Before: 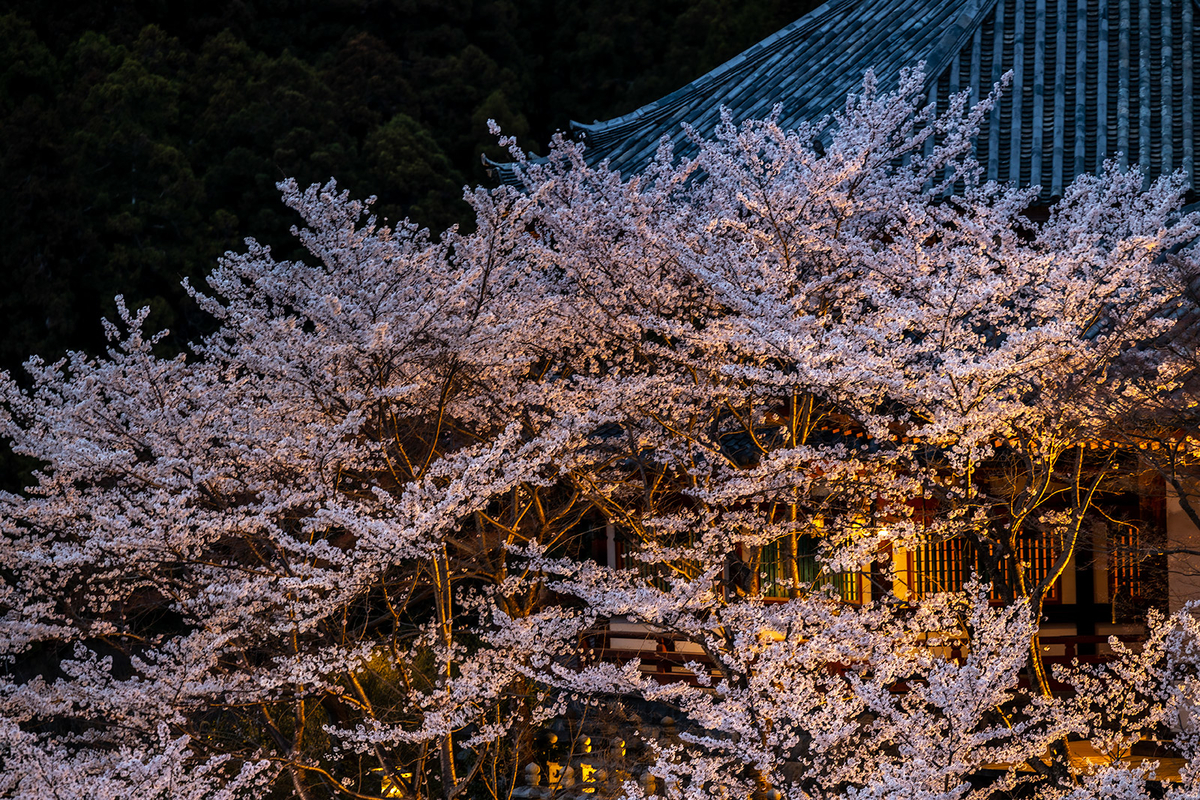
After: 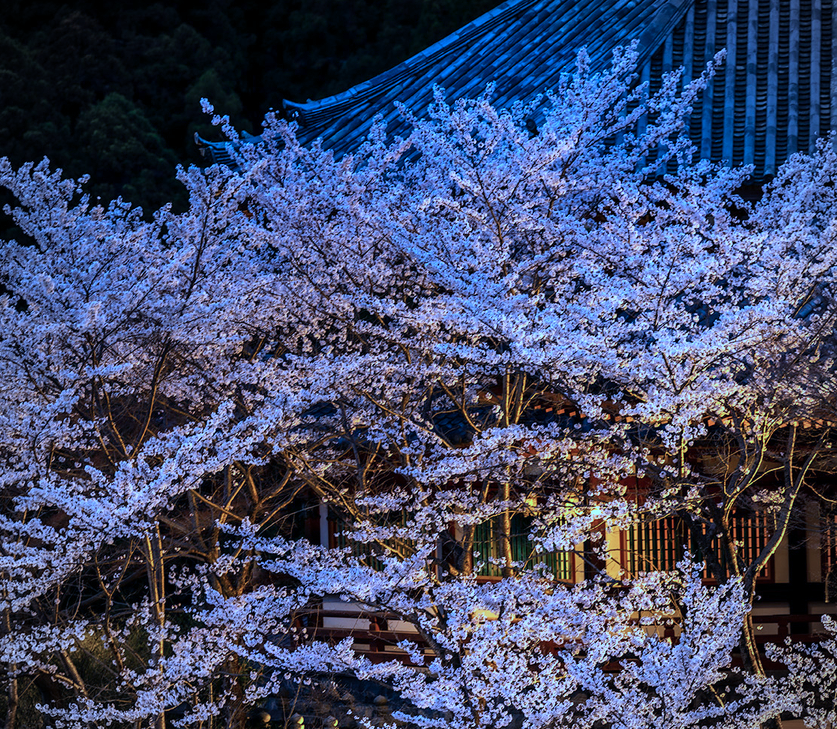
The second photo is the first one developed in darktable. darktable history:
crop and rotate: left 23.955%, top 2.712%, right 6.256%, bottom 6.144%
vignetting: fall-off radius 63.35%
color calibration: illuminant as shot in camera, x 0.443, y 0.412, temperature 2937.53 K
